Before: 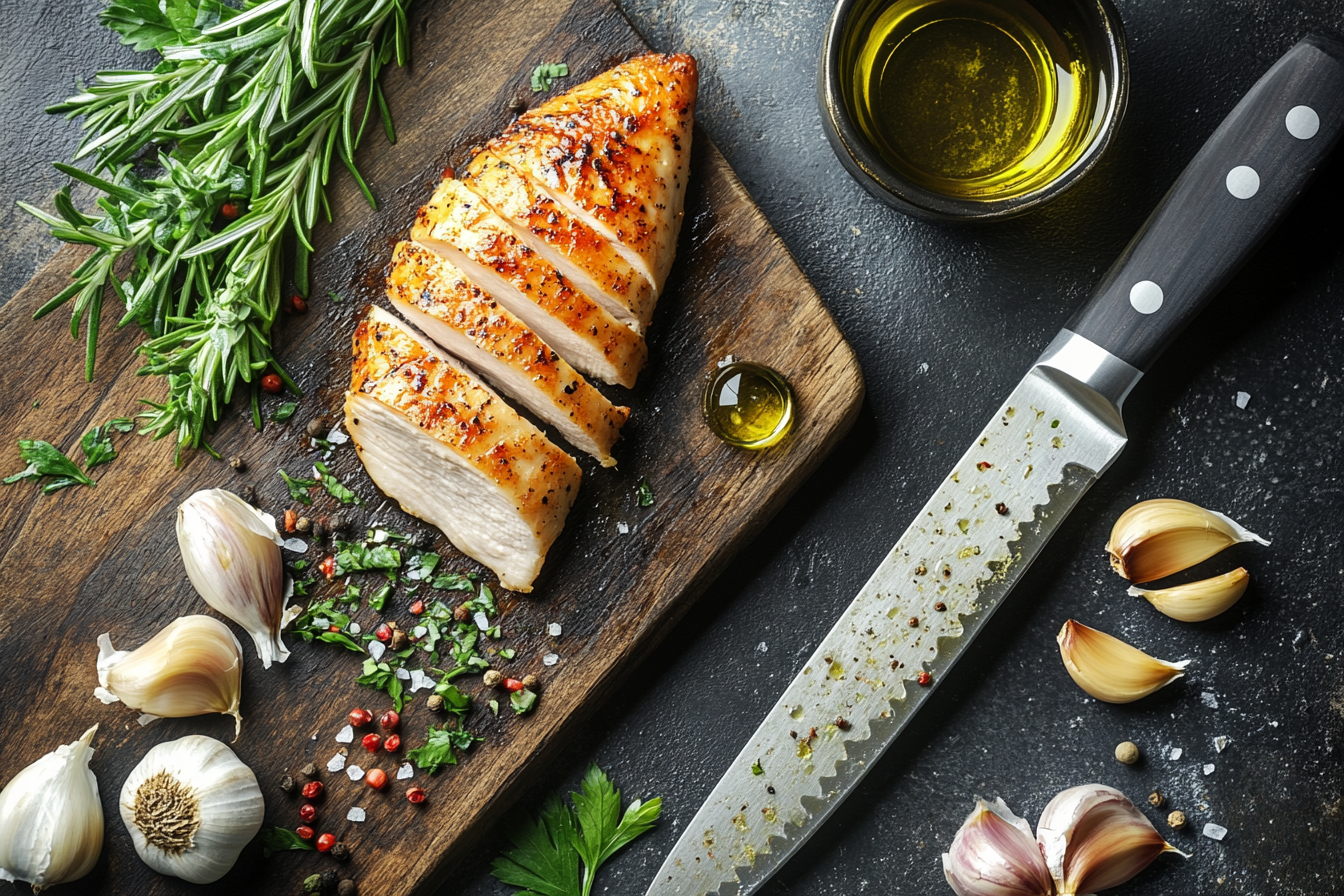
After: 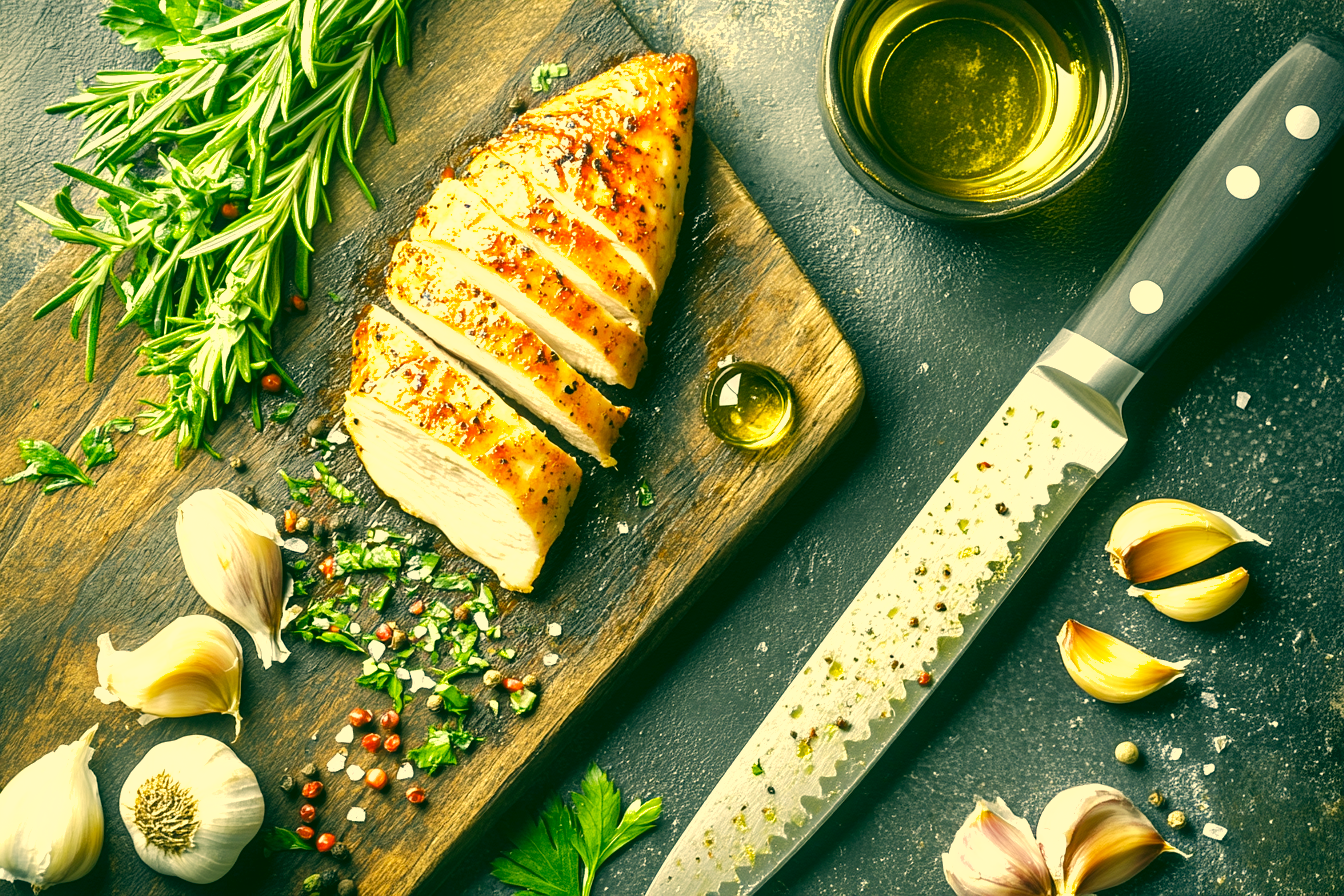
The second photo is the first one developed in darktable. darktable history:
tone curve: curves: ch0 [(0, 0.025) (0.15, 0.143) (0.452, 0.486) (0.751, 0.788) (1, 0.961)]; ch1 [(0, 0) (0.43, 0.408) (0.476, 0.469) (0.497, 0.494) (0.546, 0.571) (0.566, 0.607) (0.62, 0.657) (1, 1)]; ch2 [(0, 0) (0.386, 0.397) (0.505, 0.498) (0.547, 0.546) (0.579, 0.58) (1, 1)], preserve colors none
color correction: highlights a* 5.66, highlights b* 32.86, shadows a* -25.41, shadows b* 4.01
shadows and highlights: on, module defaults
tone equalizer: on, module defaults
exposure: black level correction 0.001, exposure 1.118 EV, compensate highlight preservation false
